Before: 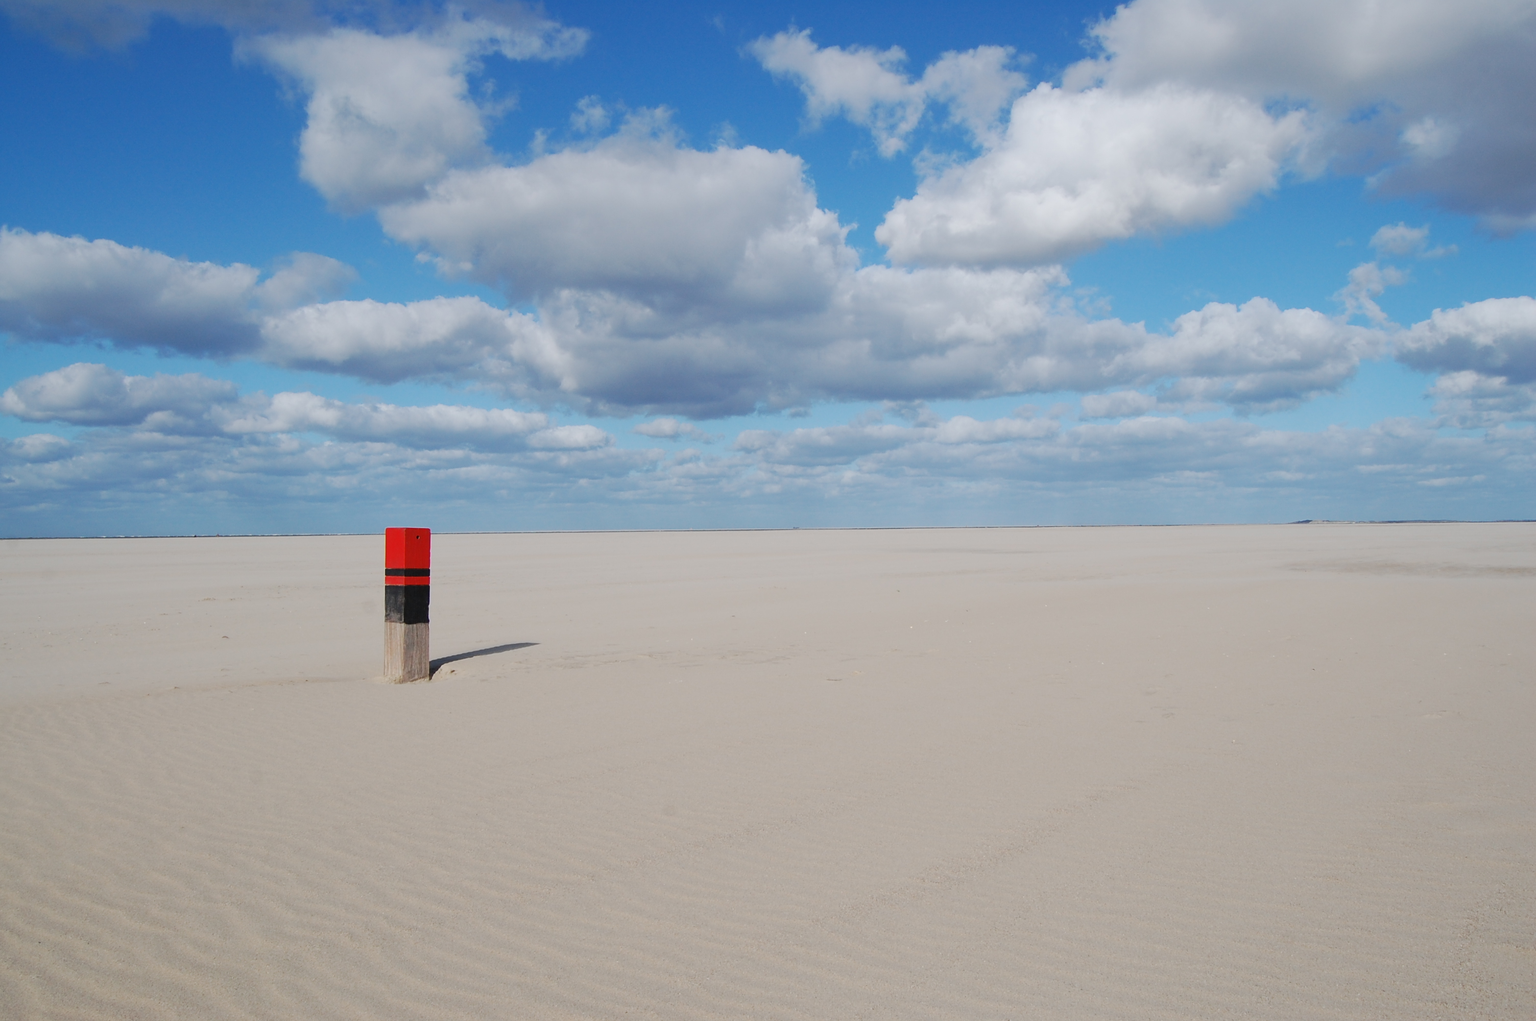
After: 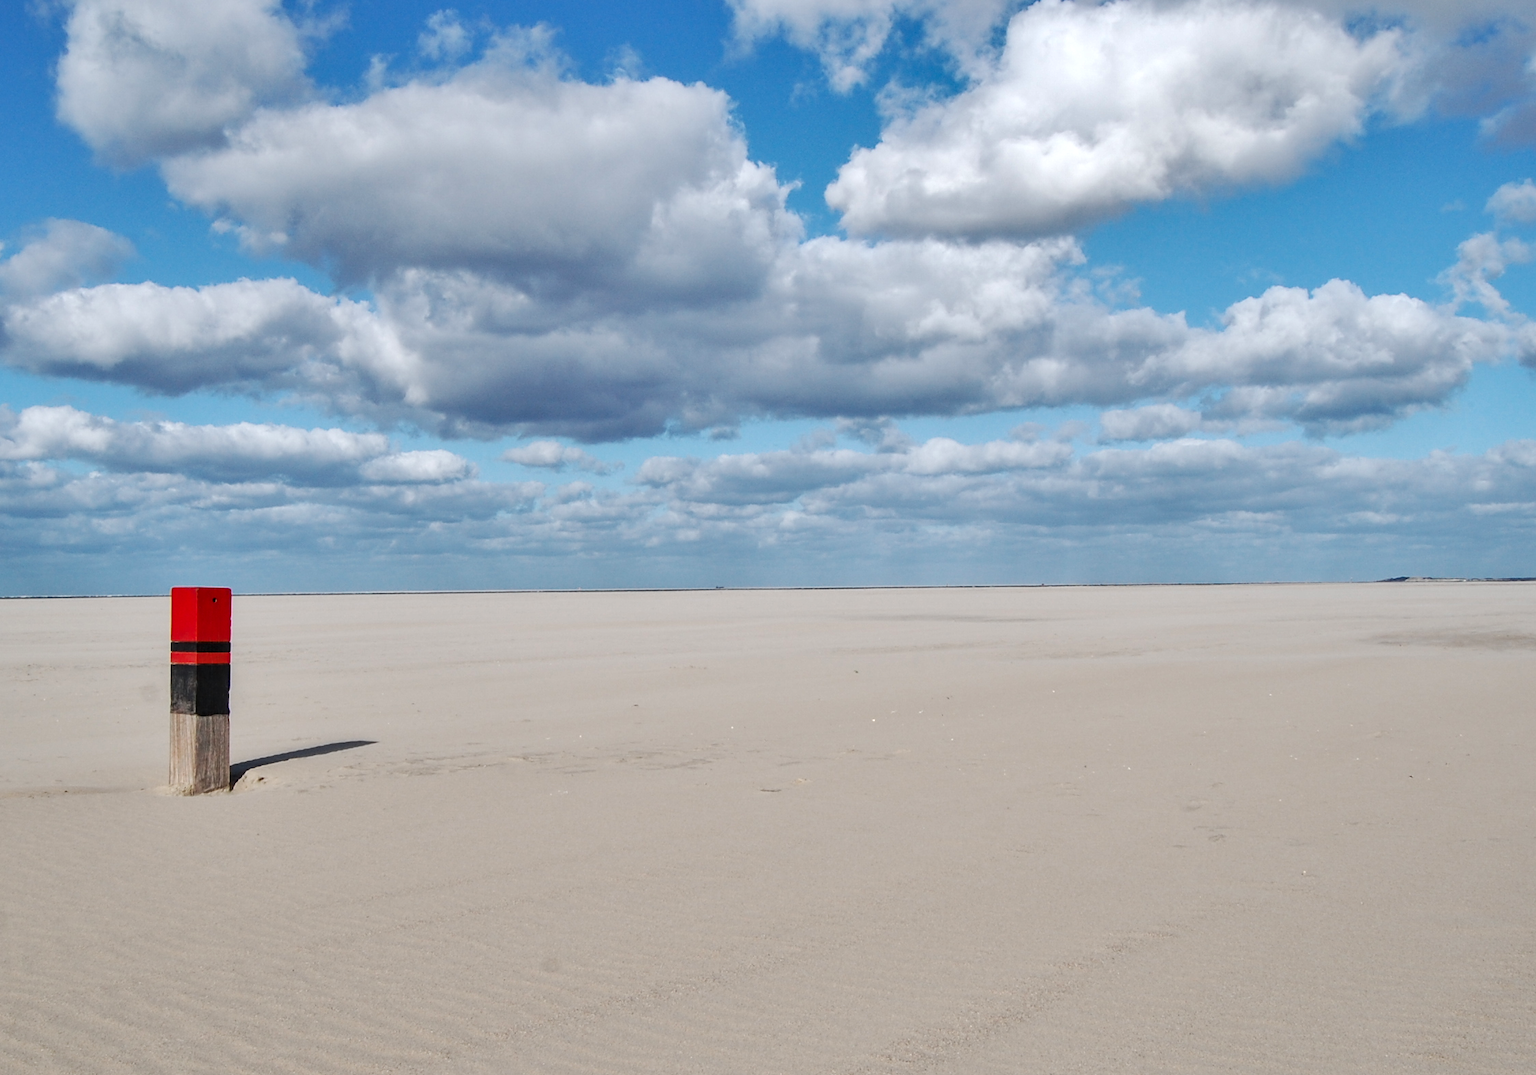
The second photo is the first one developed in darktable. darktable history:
local contrast: on, module defaults
crop: left 16.768%, top 8.653%, right 8.362%, bottom 12.485%
tone equalizer: -8 EV -0.417 EV, -7 EV -0.389 EV, -6 EV -0.333 EV, -5 EV -0.222 EV, -3 EV 0.222 EV, -2 EV 0.333 EV, -1 EV 0.389 EV, +0 EV 0.417 EV, edges refinement/feathering 500, mask exposure compensation -1.57 EV, preserve details no
shadows and highlights: low approximation 0.01, soften with gaussian
